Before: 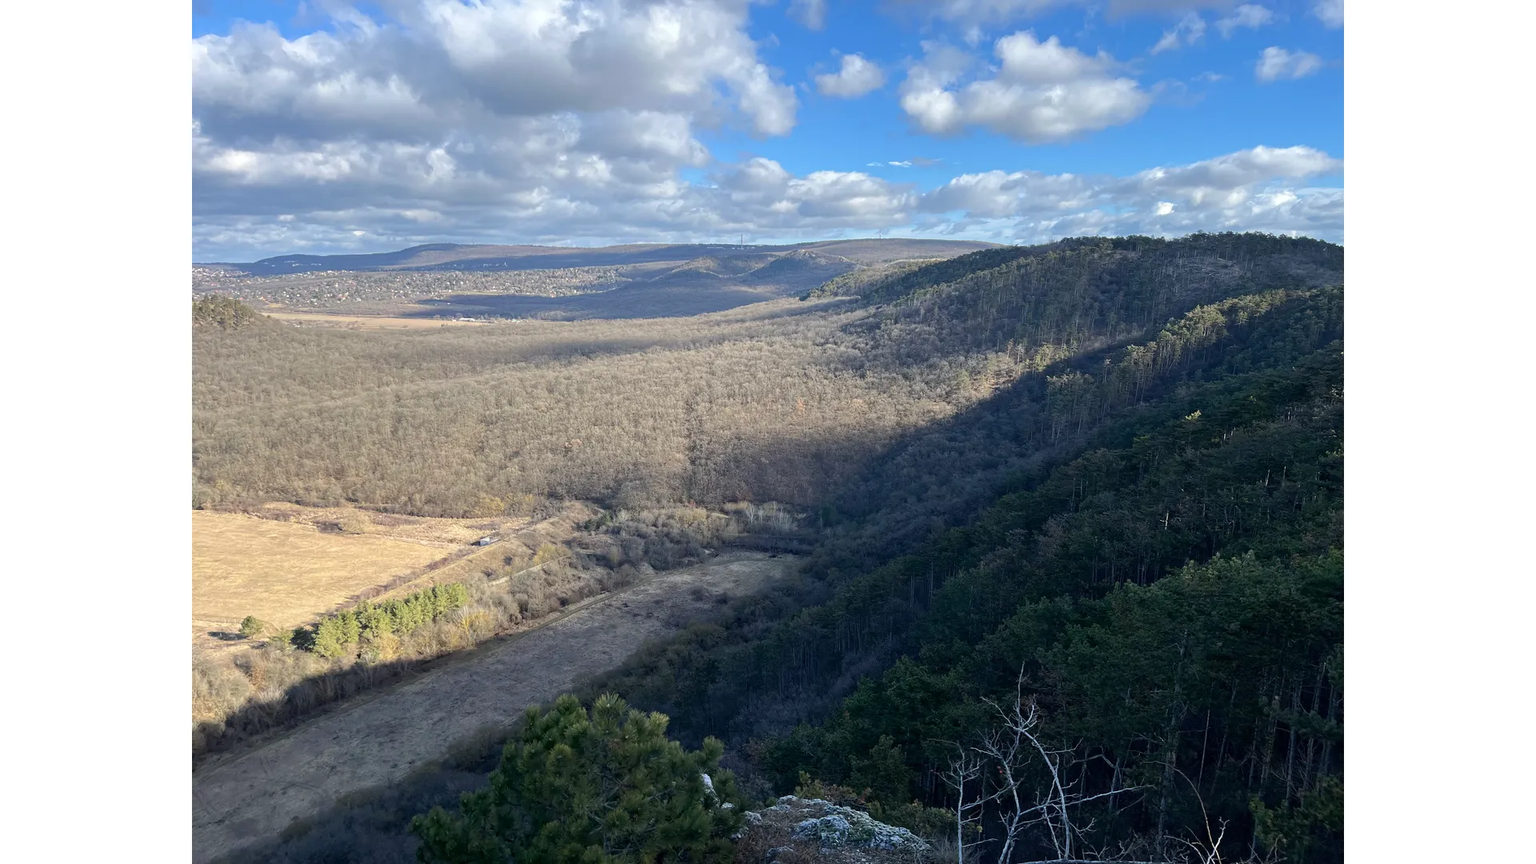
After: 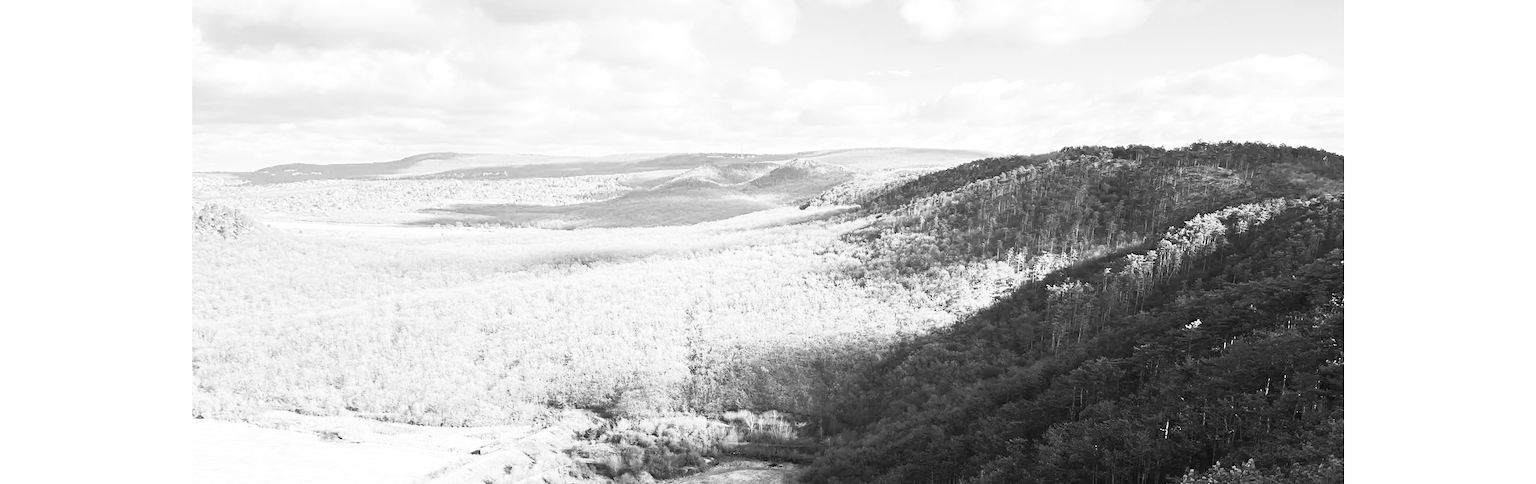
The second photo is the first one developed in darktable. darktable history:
color balance rgb: linear chroma grading › global chroma 15%, perceptual saturation grading › global saturation 30%
exposure: exposure 0.564 EV, compensate highlight preservation false
contrast brightness saturation: contrast 0.53, brightness 0.47, saturation -1
crop and rotate: top 10.605%, bottom 33.274%
